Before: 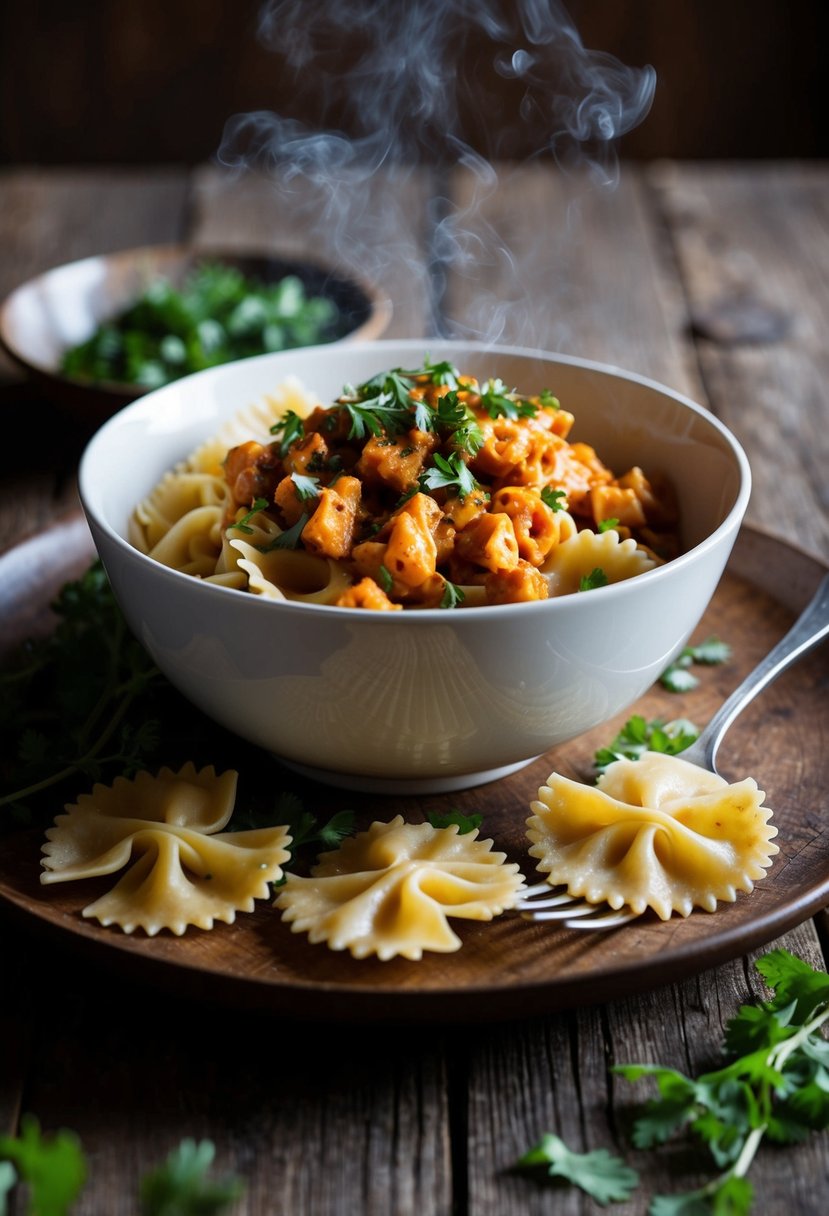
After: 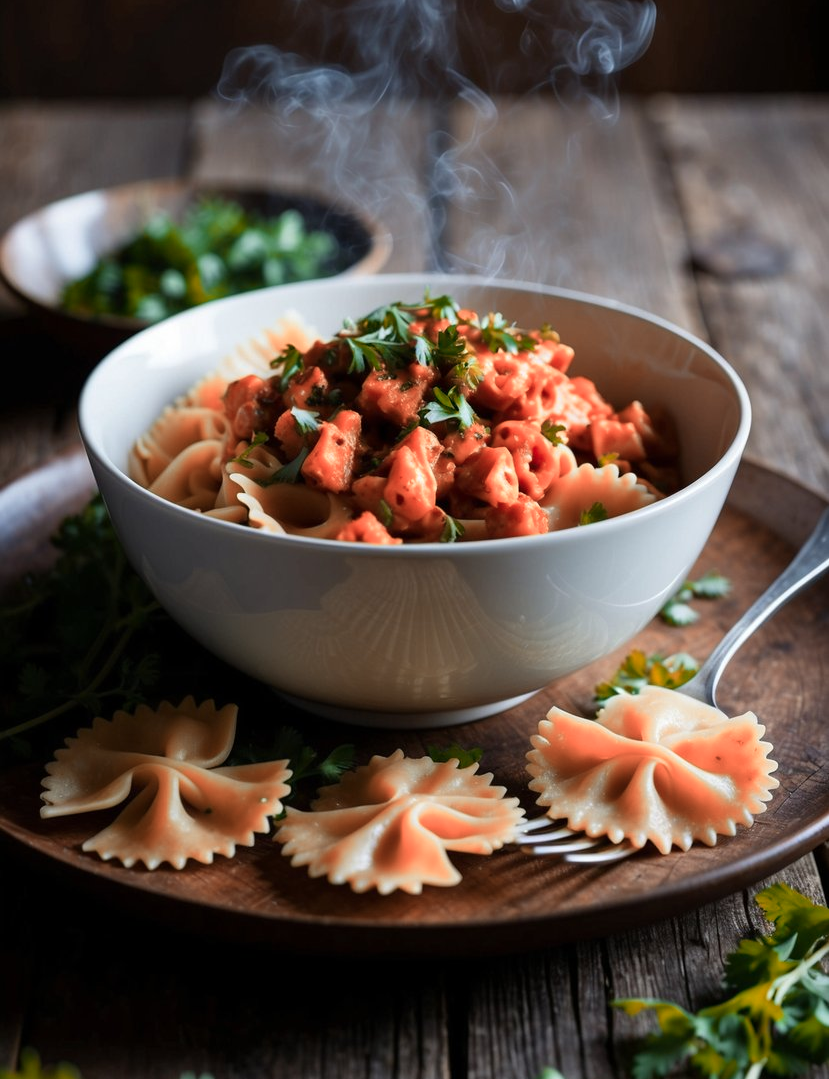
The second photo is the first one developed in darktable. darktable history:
crop and rotate: top 5.484%, bottom 5.711%
contrast equalizer: octaves 7, y [[0.5 ×6], [0.5 ×6], [0.5, 0.5, 0.501, 0.545, 0.707, 0.863], [0 ×6], [0 ×6]]
color zones: curves: ch2 [(0, 0.5) (0.084, 0.497) (0.323, 0.335) (0.4, 0.497) (1, 0.5)]
